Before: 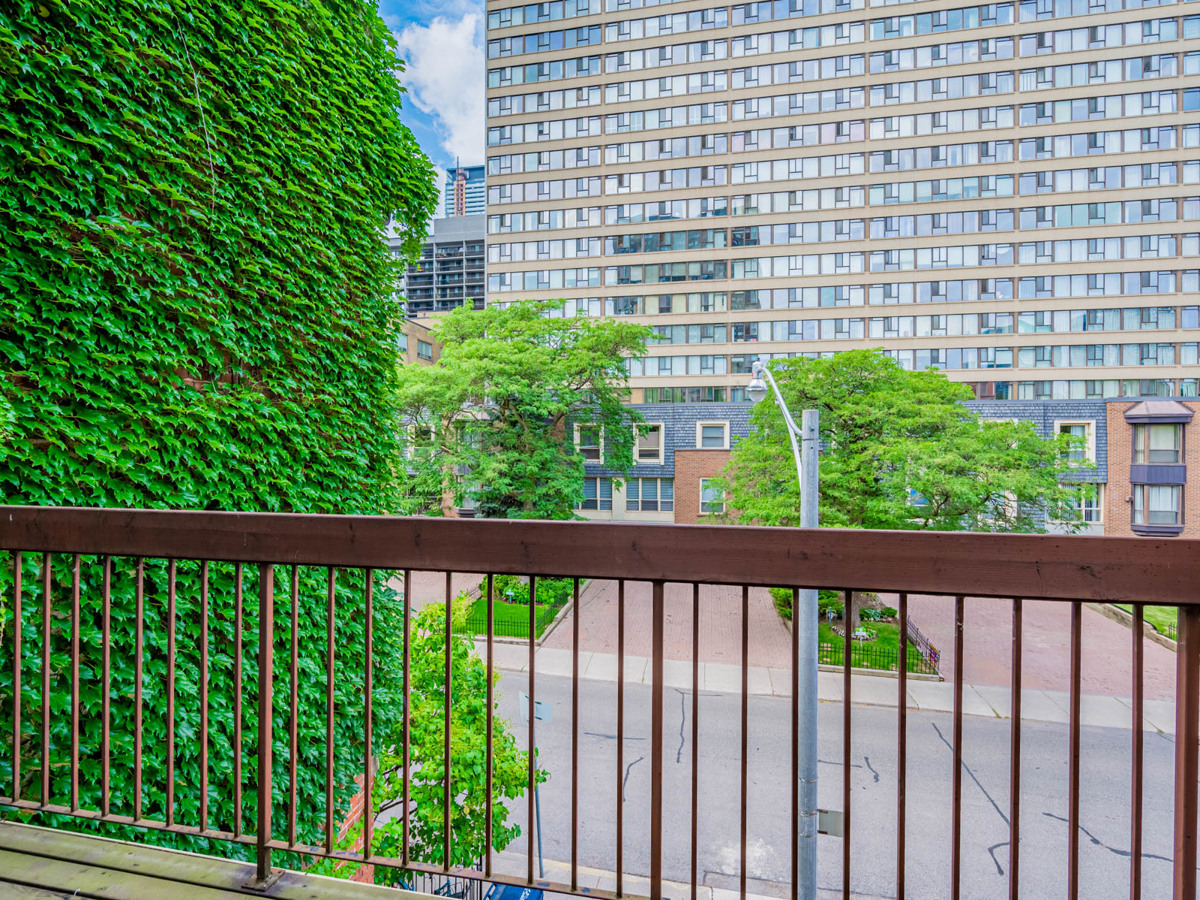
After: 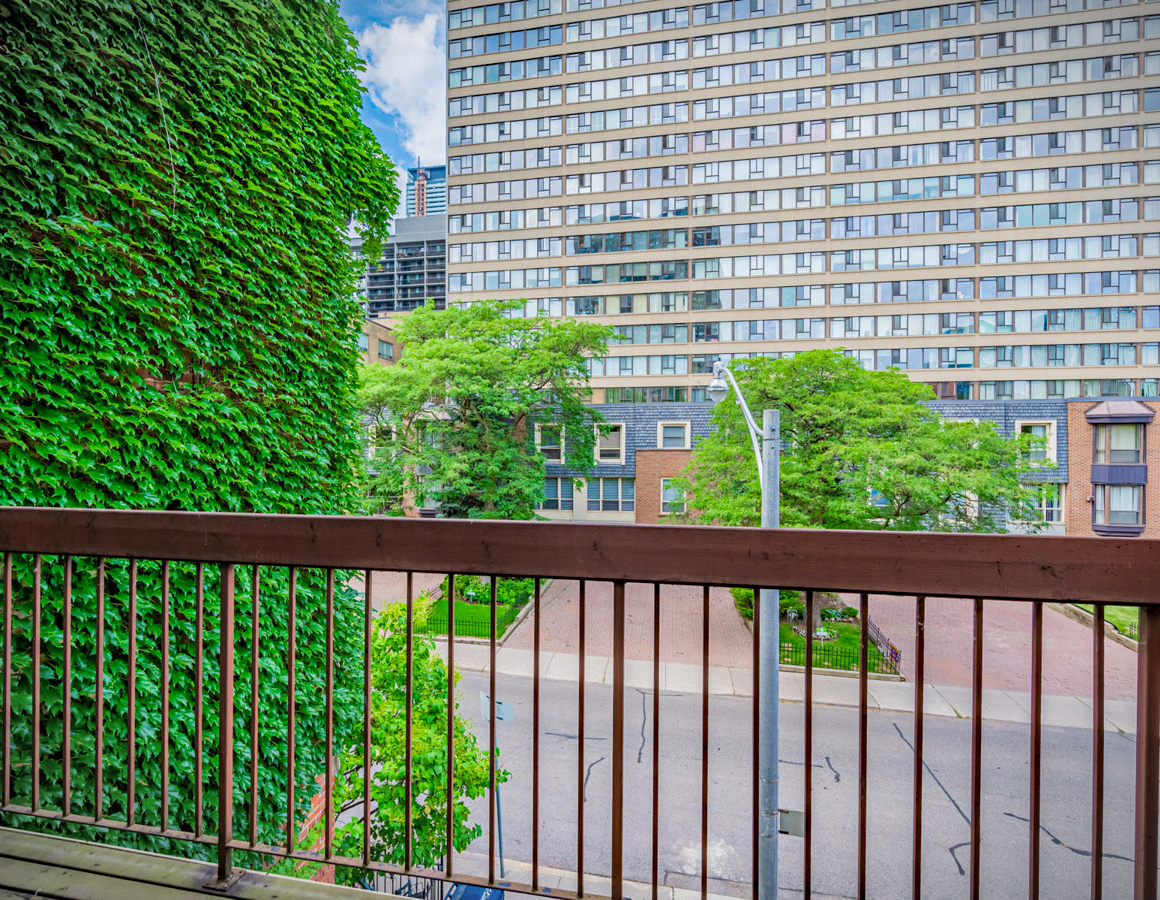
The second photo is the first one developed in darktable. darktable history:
vignetting: fall-off start 100.59%, width/height ratio 1.309, unbound false
crop and rotate: left 3.263%
haze removal: compatibility mode true, adaptive false
